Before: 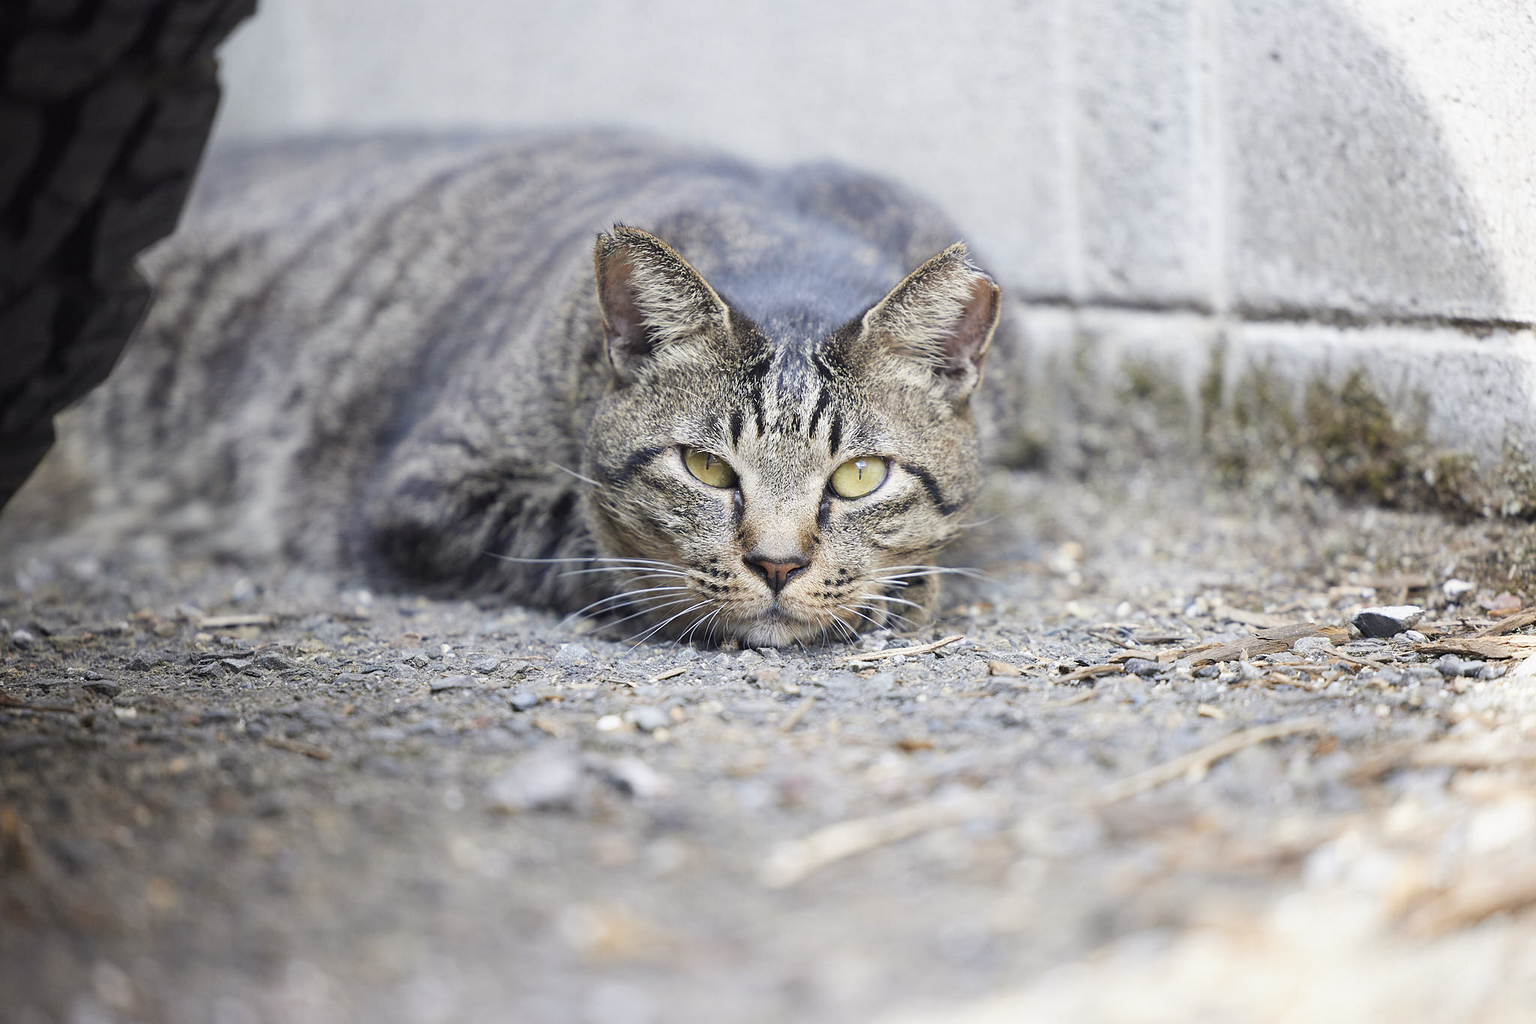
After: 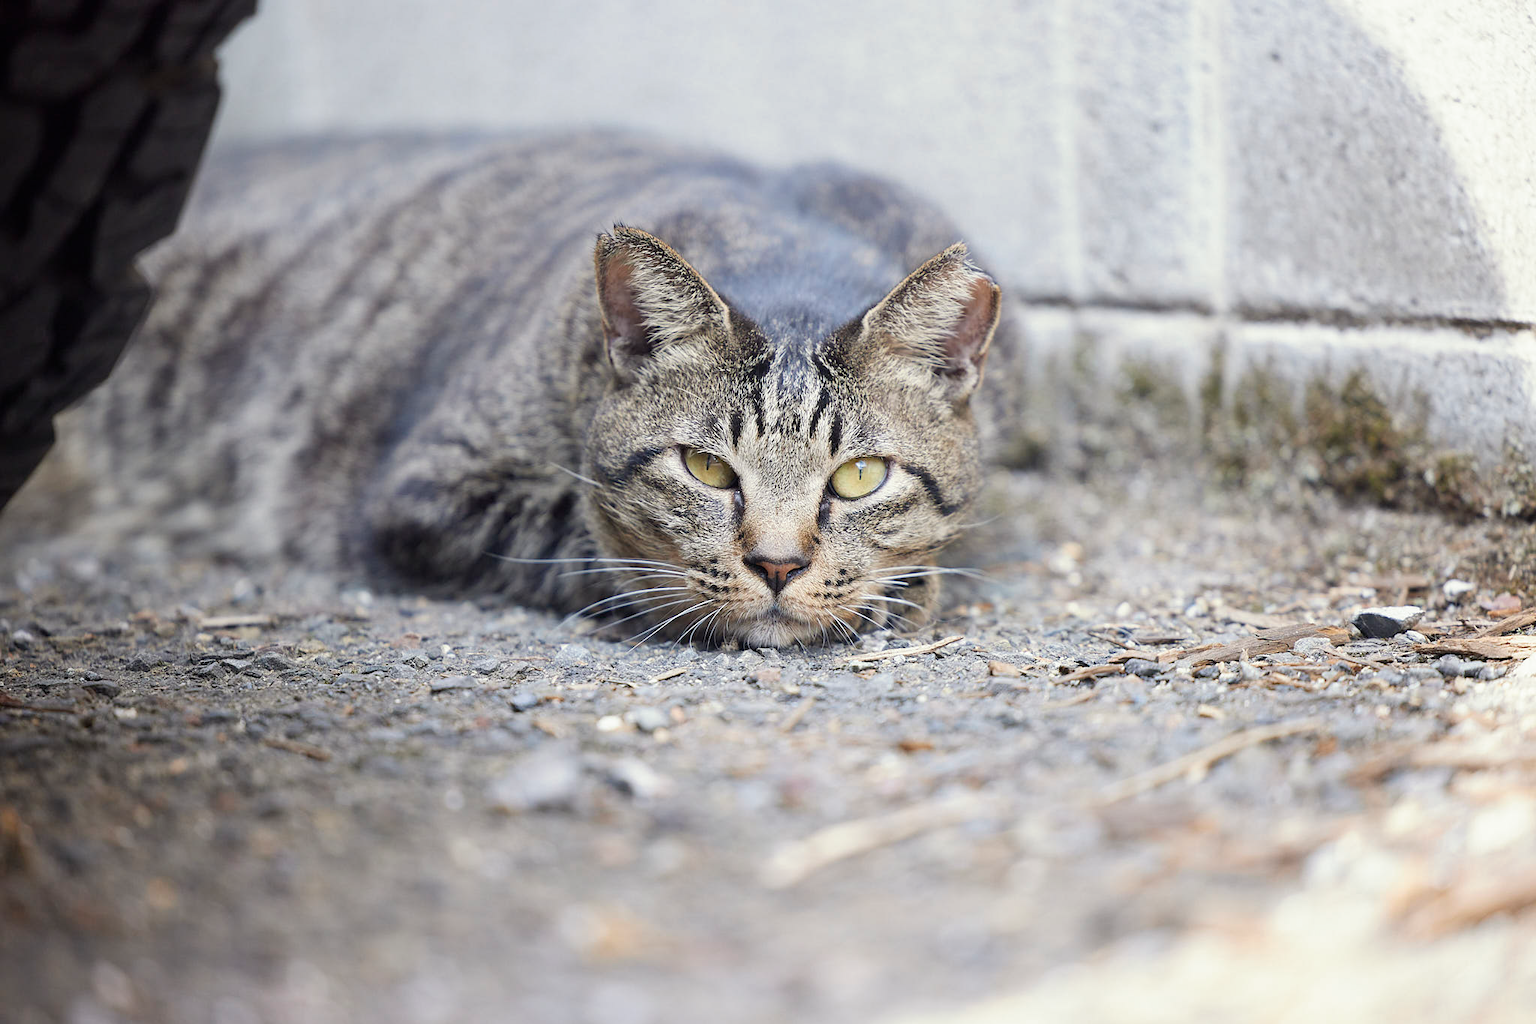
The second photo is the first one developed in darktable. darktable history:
split-toning: shadows › saturation 0.61, highlights › saturation 0.58, balance -28.74, compress 87.36%
exposure: exposure -0.01 EV, compensate highlight preservation false
